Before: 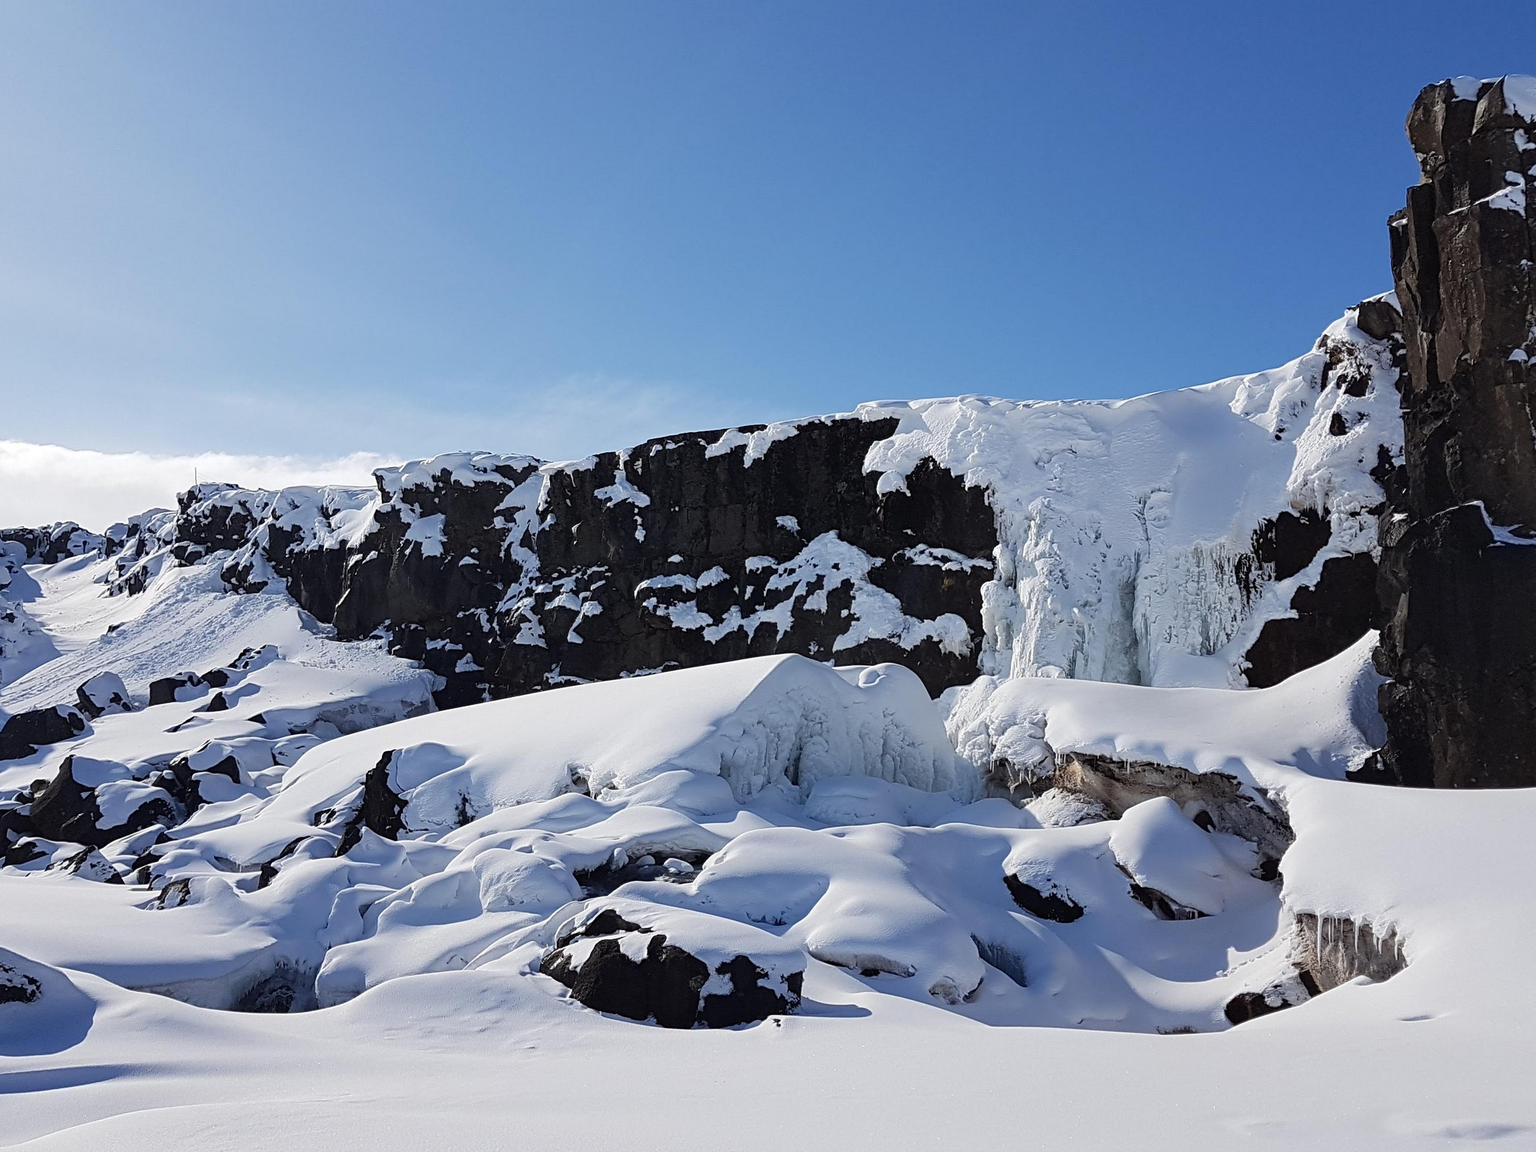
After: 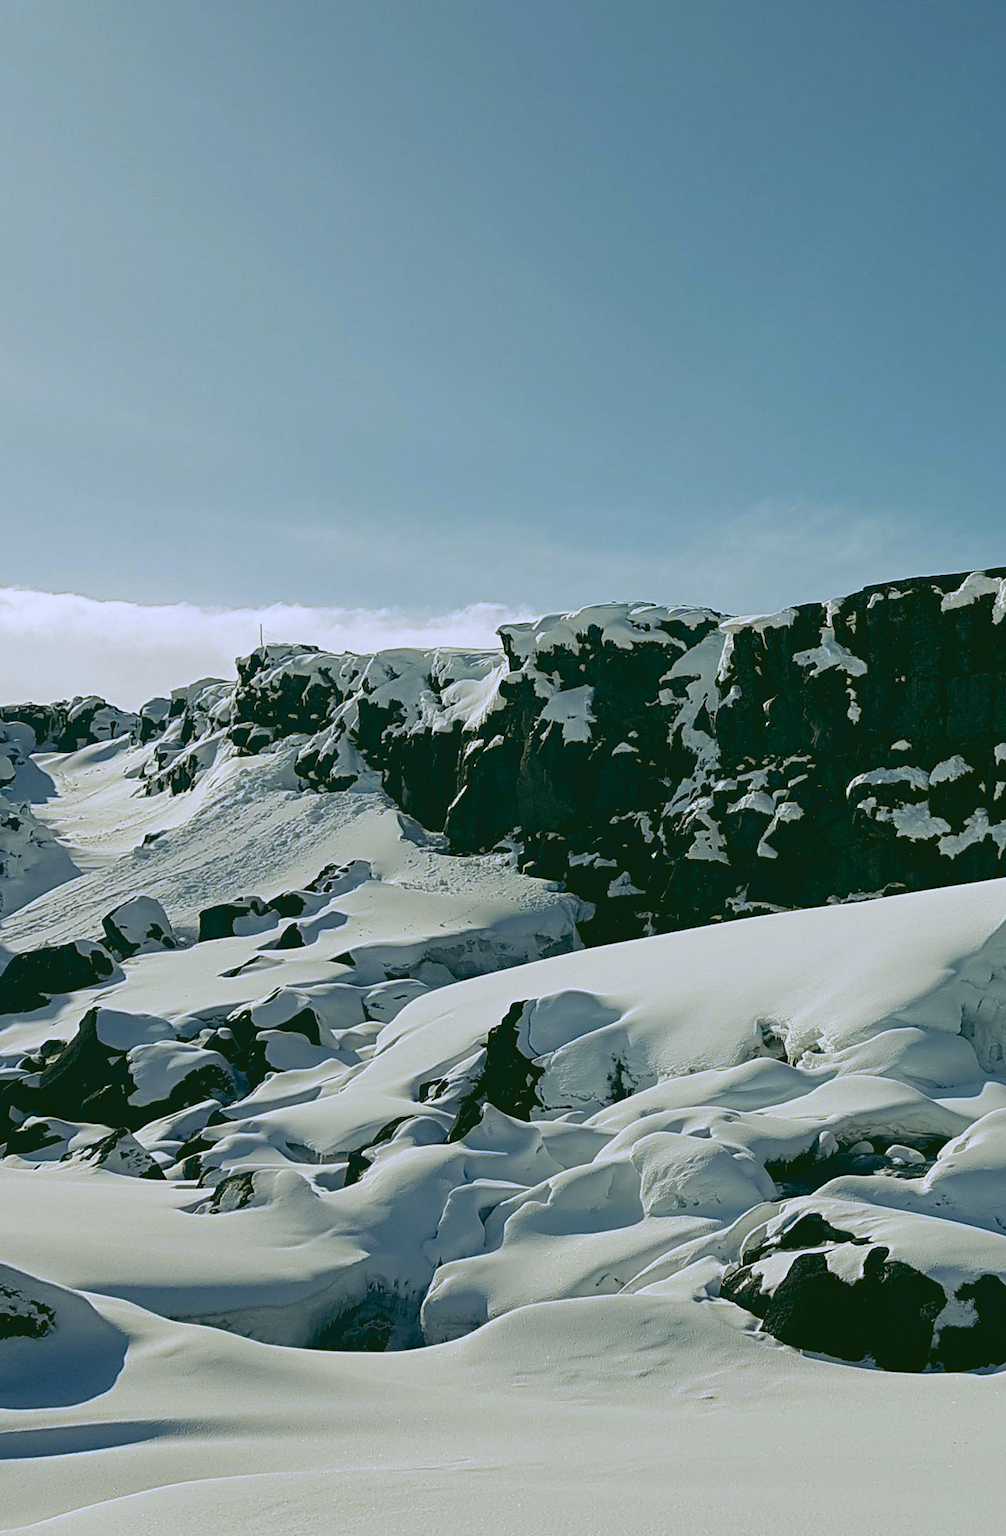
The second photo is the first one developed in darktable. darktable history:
crop and rotate: left 0%, top 0%, right 50.845%
rgb curve: curves: ch0 [(0.123, 0.061) (0.995, 0.887)]; ch1 [(0.06, 0.116) (1, 0.906)]; ch2 [(0, 0) (0.824, 0.69) (1, 1)], mode RGB, independent channels, compensate middle gray true
